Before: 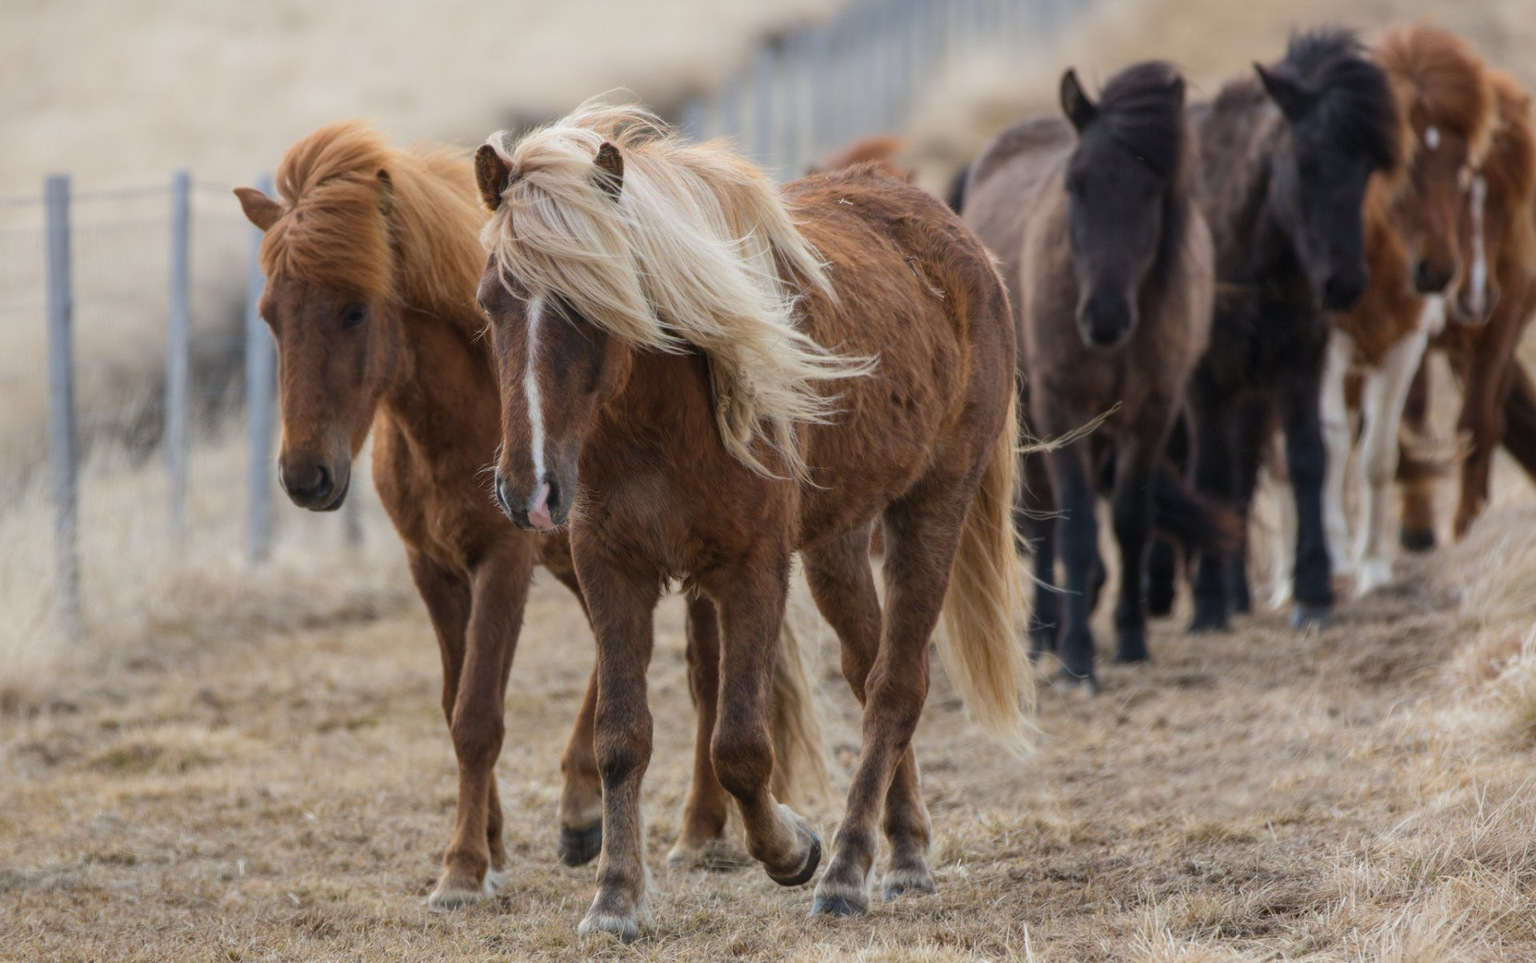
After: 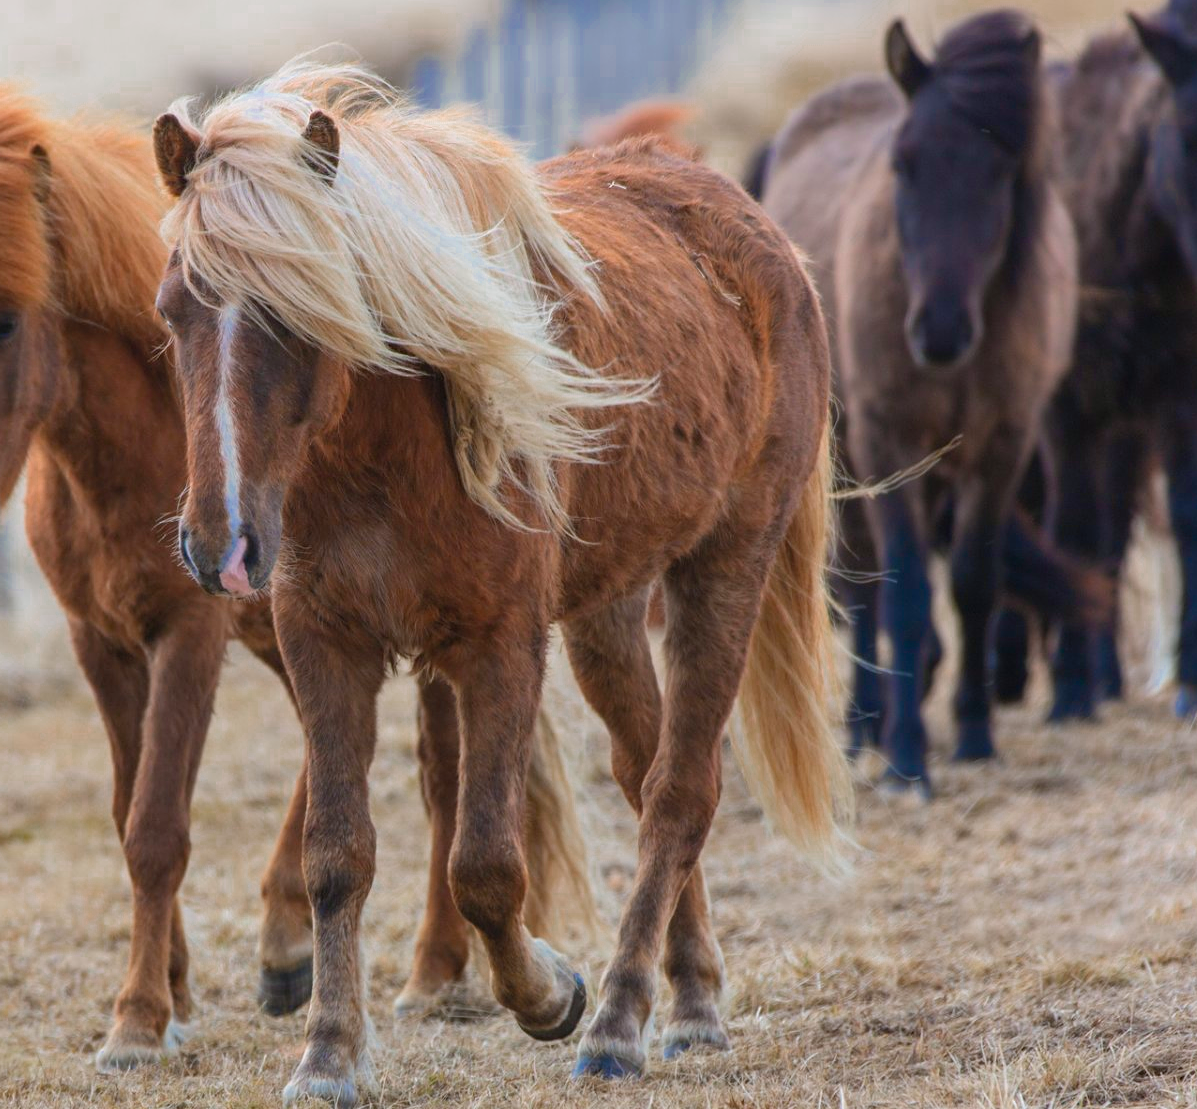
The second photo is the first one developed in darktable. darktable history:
crop and rotate: left 22.918%, top 5.629%, right 14.711%, bottom 2.247%
contrast brightness saturation: contrast 0.07, brightness 0.08, saturation 0.18
color zones: curves: ch0 [(0, 0.553) (0.123, 0.58) (0.23, 0.419) (0.468, 0.155) (0.605, 0.132) (0.723, 0.063) (0.833, 0.172) (0.921, 0.468)]; ch1 [(0.025, 0.645) (0.229, 0.584) (0.326, 0.551) (0.537, 0.446) (0.599, 0.911) (0.708, 1) (0.805, 0.944)]; ch2 [(0.086, 0.468) (0.254, 0.464) (0.638, 0.564) (0.702, 0.592) (0.768, 0.564)]
white balance: red 0.976, blue 1.04
sharpen: amount 0.2
